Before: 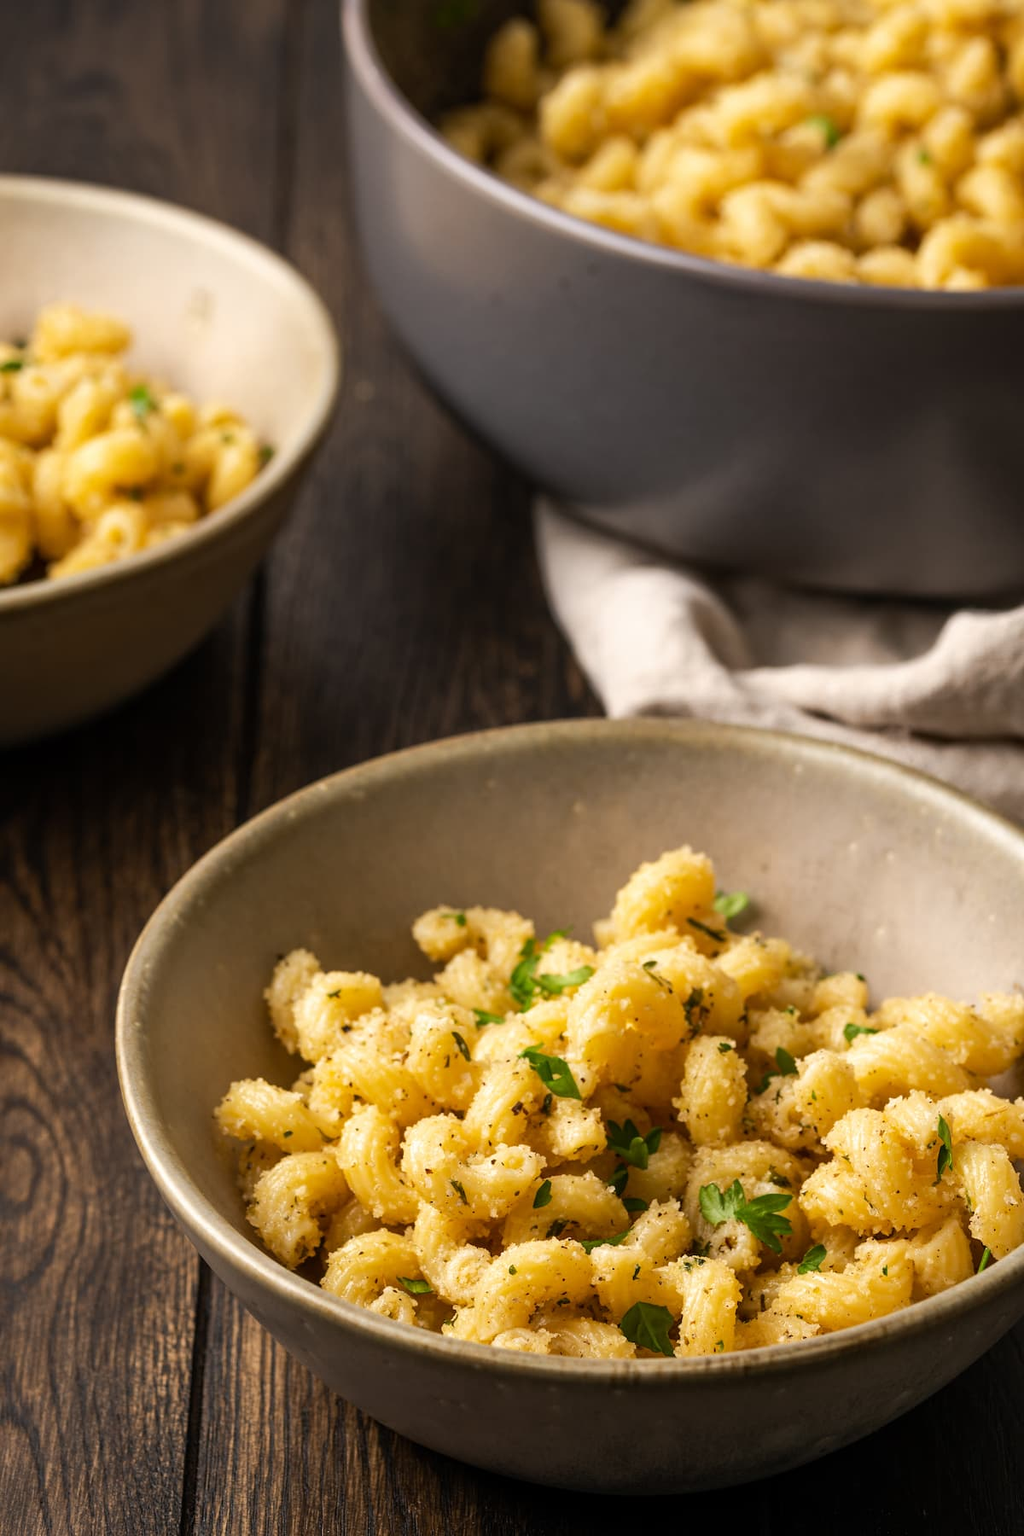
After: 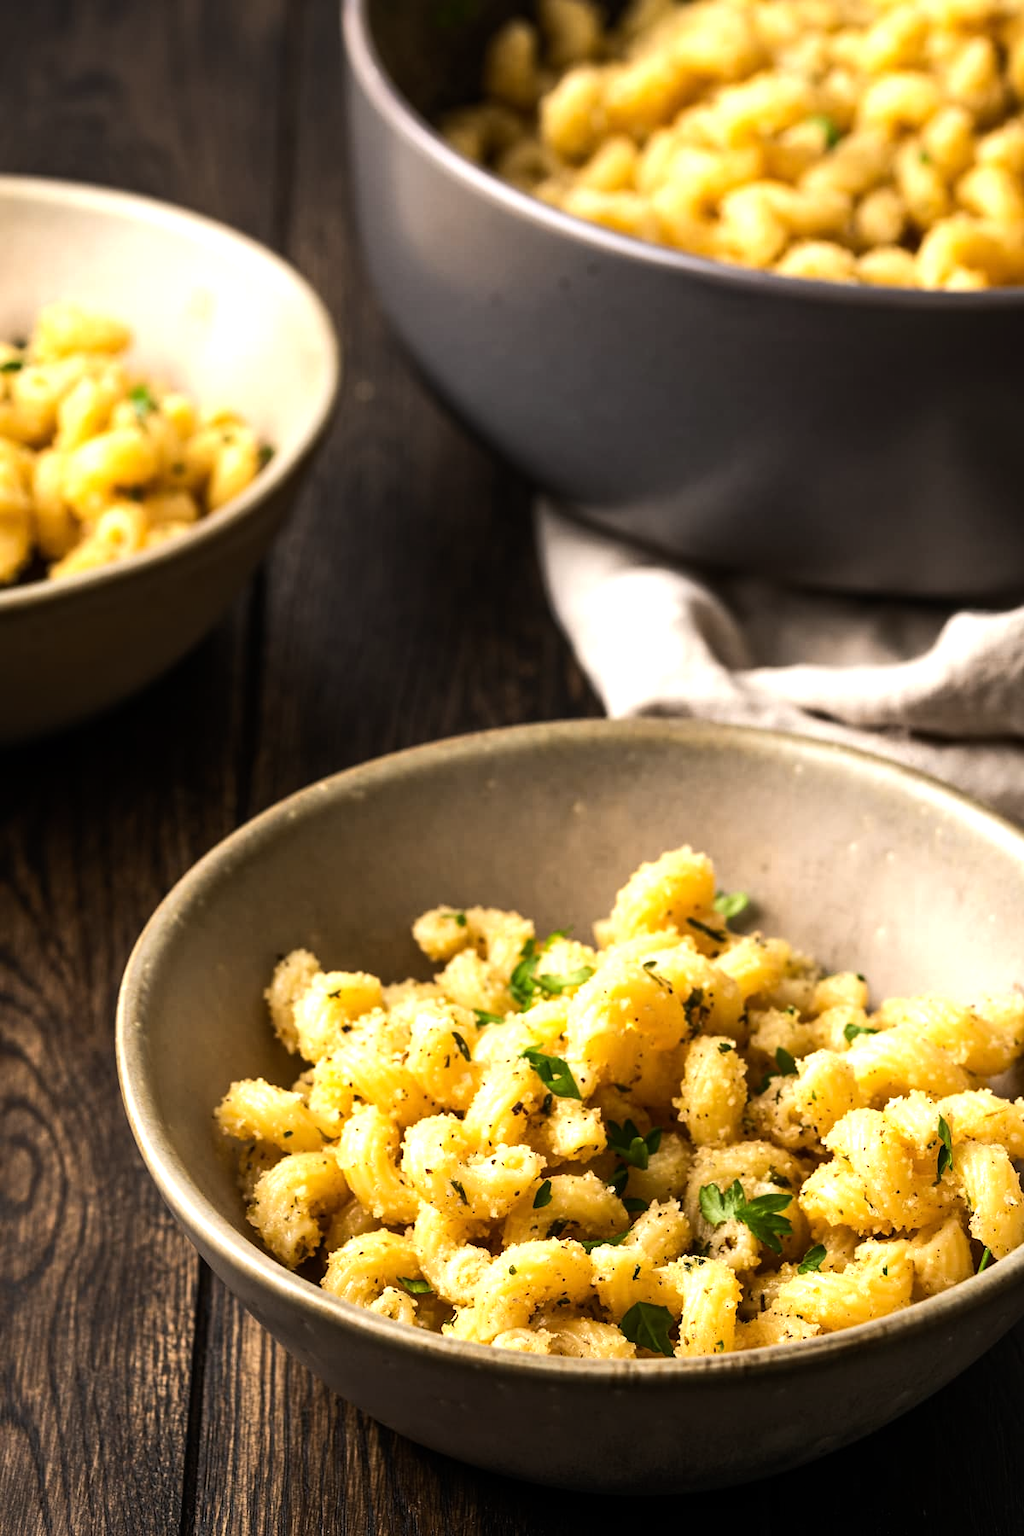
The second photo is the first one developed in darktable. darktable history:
tone equalizer: -8 EV -0.764 EV, -7 EV -0.672 EV, -6 EV -0.63 EV, -5 EV -0.376 EV, -3 EV 0.402 EV, -2 EV 0.6 EV, -1 EV 0.699 EV, +0 EV 0.757 EV, edges refinement/feathering 500, mask exposure compensation -1.57 EV, preserve details no
